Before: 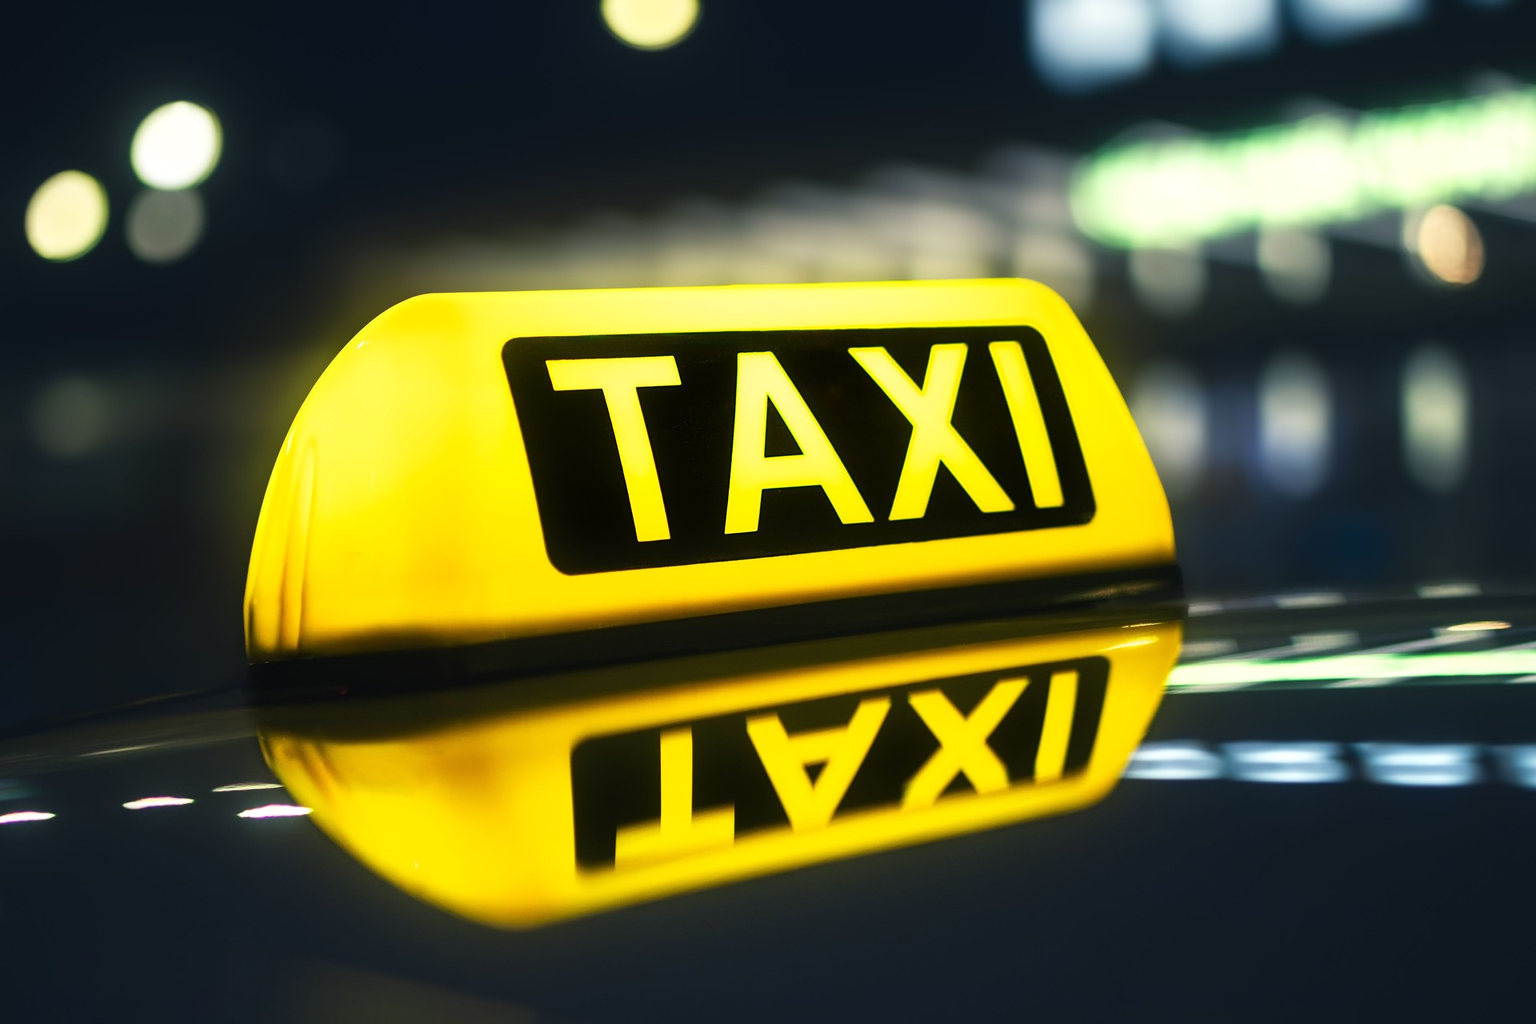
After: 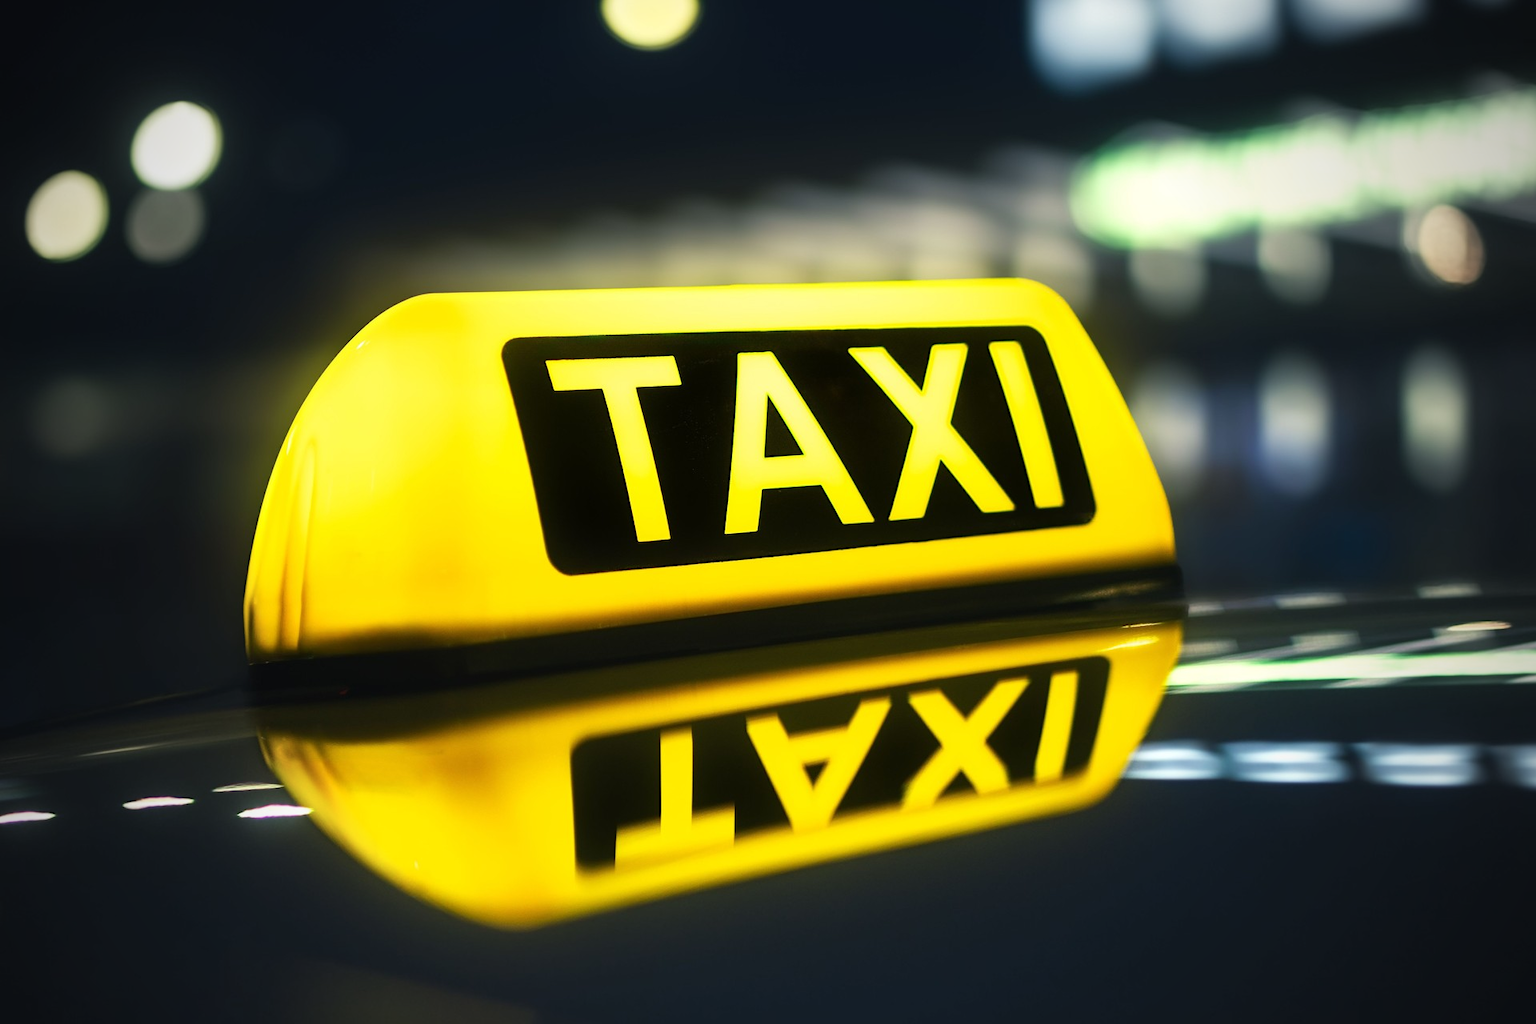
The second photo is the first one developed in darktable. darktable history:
vignetting: fall-off start 66.98%, width/height ratio 1.018
